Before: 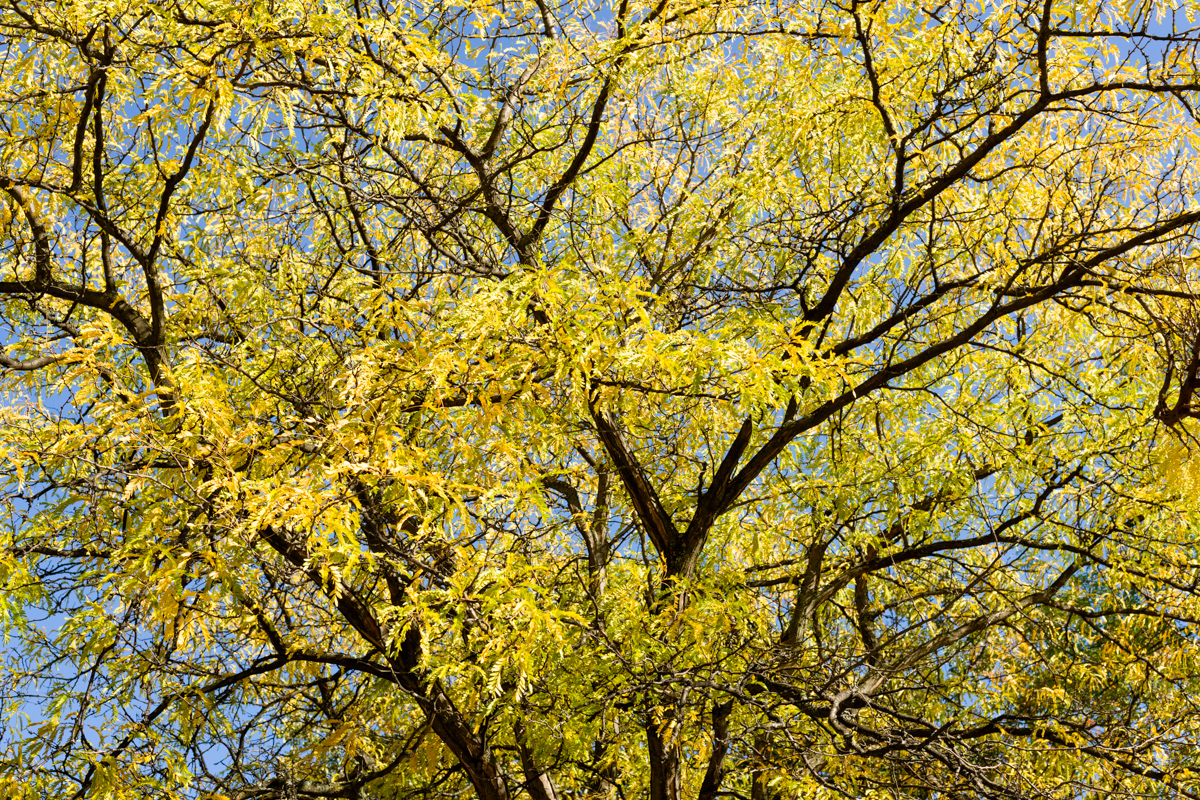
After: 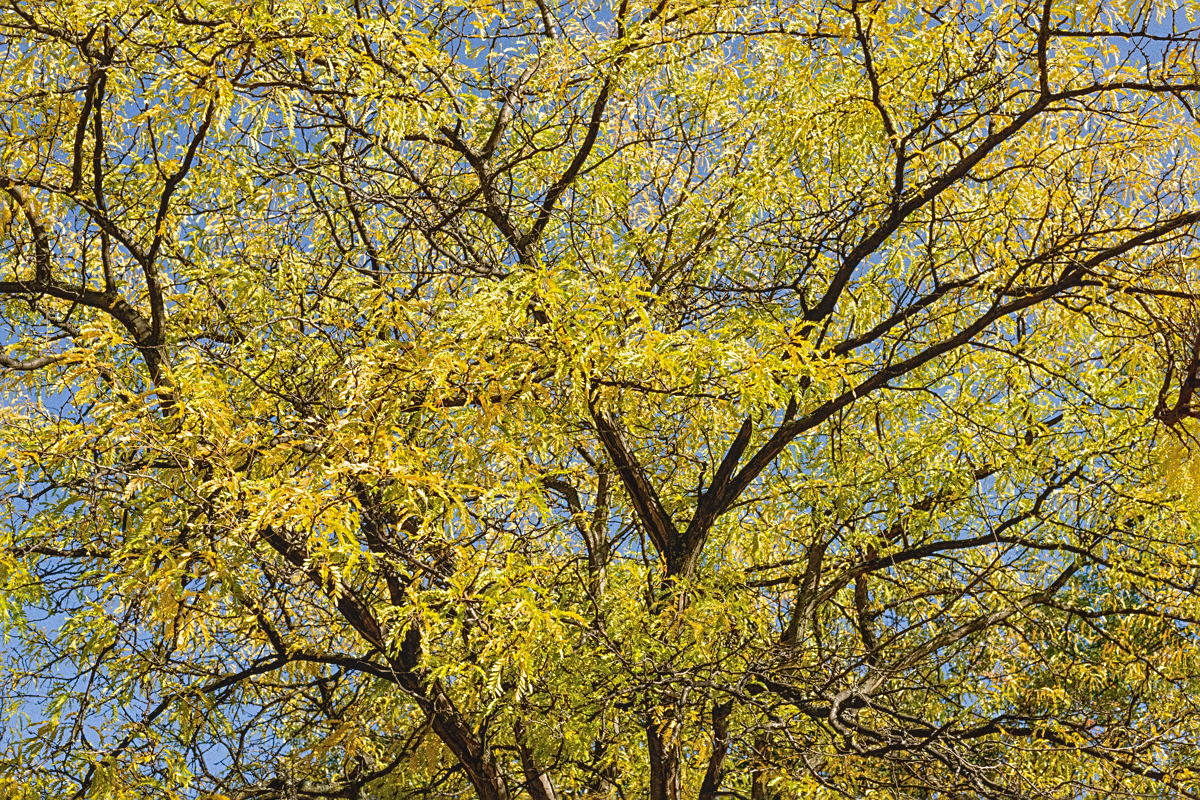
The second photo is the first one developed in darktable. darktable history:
shadows and highlights: on, module defaults
contrast brightness saturation: contrast -0.1, saturation -0.1
sharpen: on, module defaults
grain: coarseness 22.88 ISO
local contrast: on, module defaults
